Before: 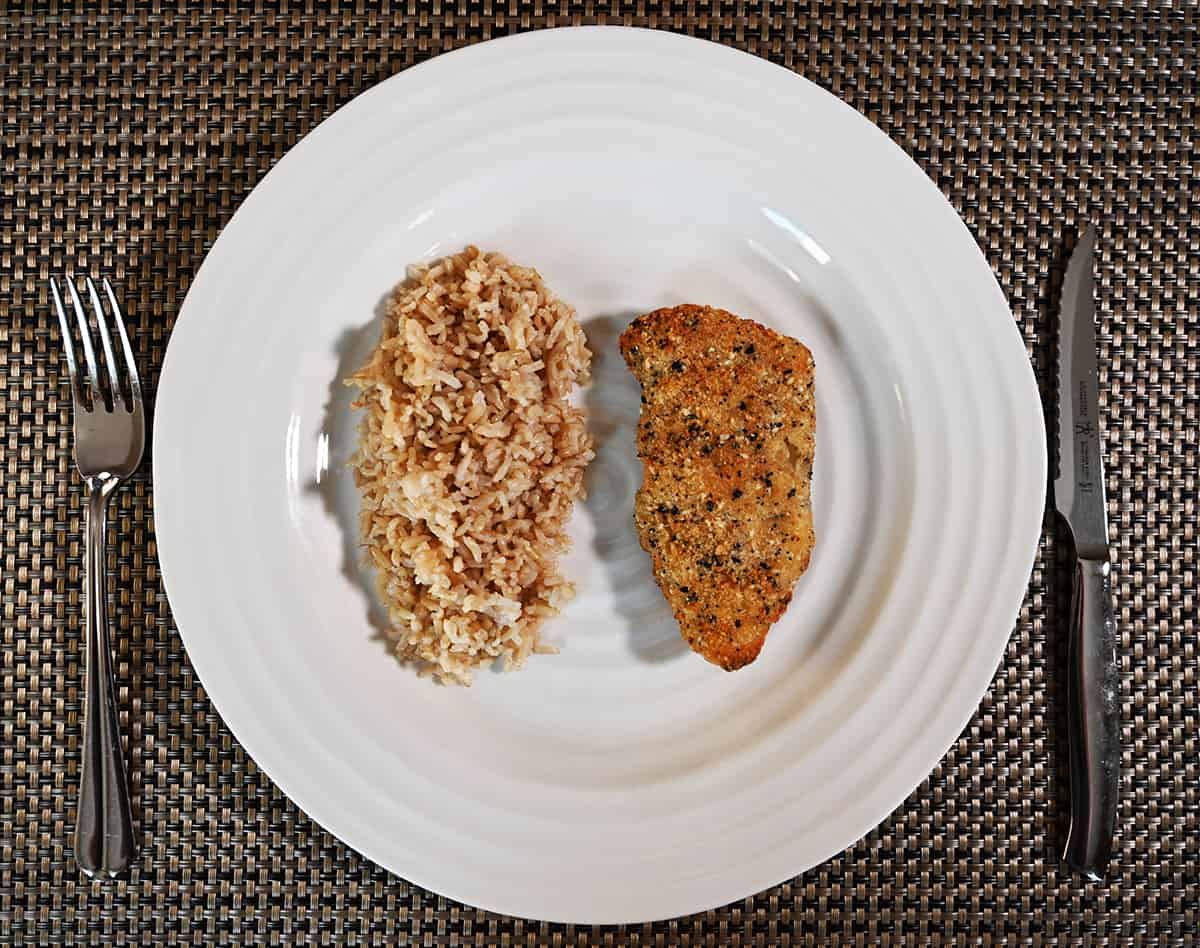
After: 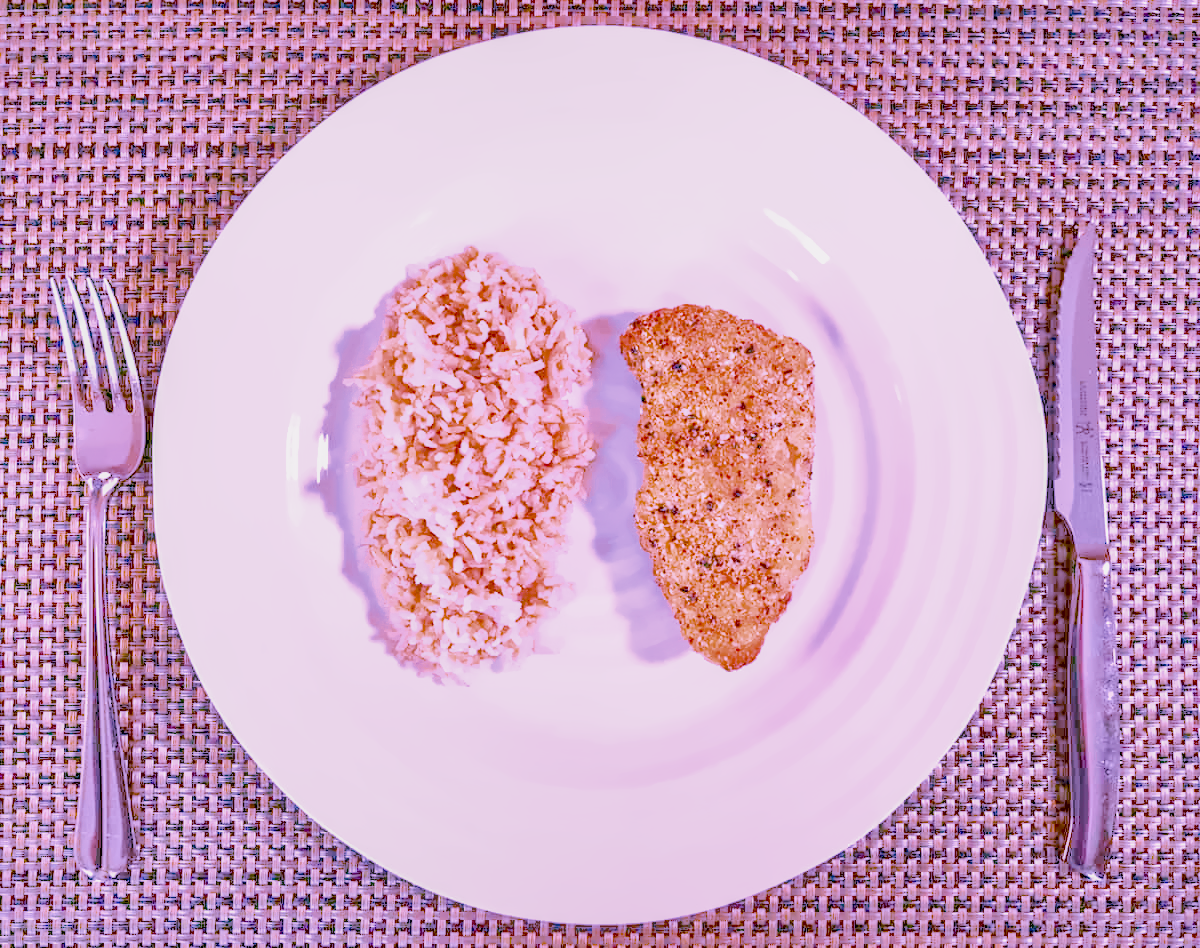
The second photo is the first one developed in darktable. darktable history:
raw chromatic aberrations: on, module defaults
color balance rgb: perceptual saturation grading › global saturation 25%, global vibrance 20%
highlight reconstruction: method reconstruct color, iterations 1, diameter of reconstruction 64 px
hot pixels: on, module defaults
lens correction: scale 1.01, crop 1, focal 85, aperture 2.8, distance 2.07, camera "Canon EOS RP", lens "Canon RF 85mm F2 MACRO IS STM"
tone equalizer "mask blending: all purposes": on, module defaults
exposure: black level correction 0.001, exposure 1.129 EV, compensate exposure bias true, compensate highlight preservation false
denoise (profiled): patch size 2, preserve shadows 1.05, bias correction -0.266, scattering 0.232, a [-1, 0, 0], b [0, 0, 0], compensate highlight preservation false
raw denoise: x [[0, 0.25, 0.5, 0.75, 1] ×4]
haze removal: compatibility mode true, adaptive false
white balance: red 1.486, blue 2.207
filmic rgb: black relative exposure -16 EV, white relative exposure 4.97 EV, hardness 6.25
shadows and highlights: on, module defaults
local contrast: highlights 25%, detail 130%
